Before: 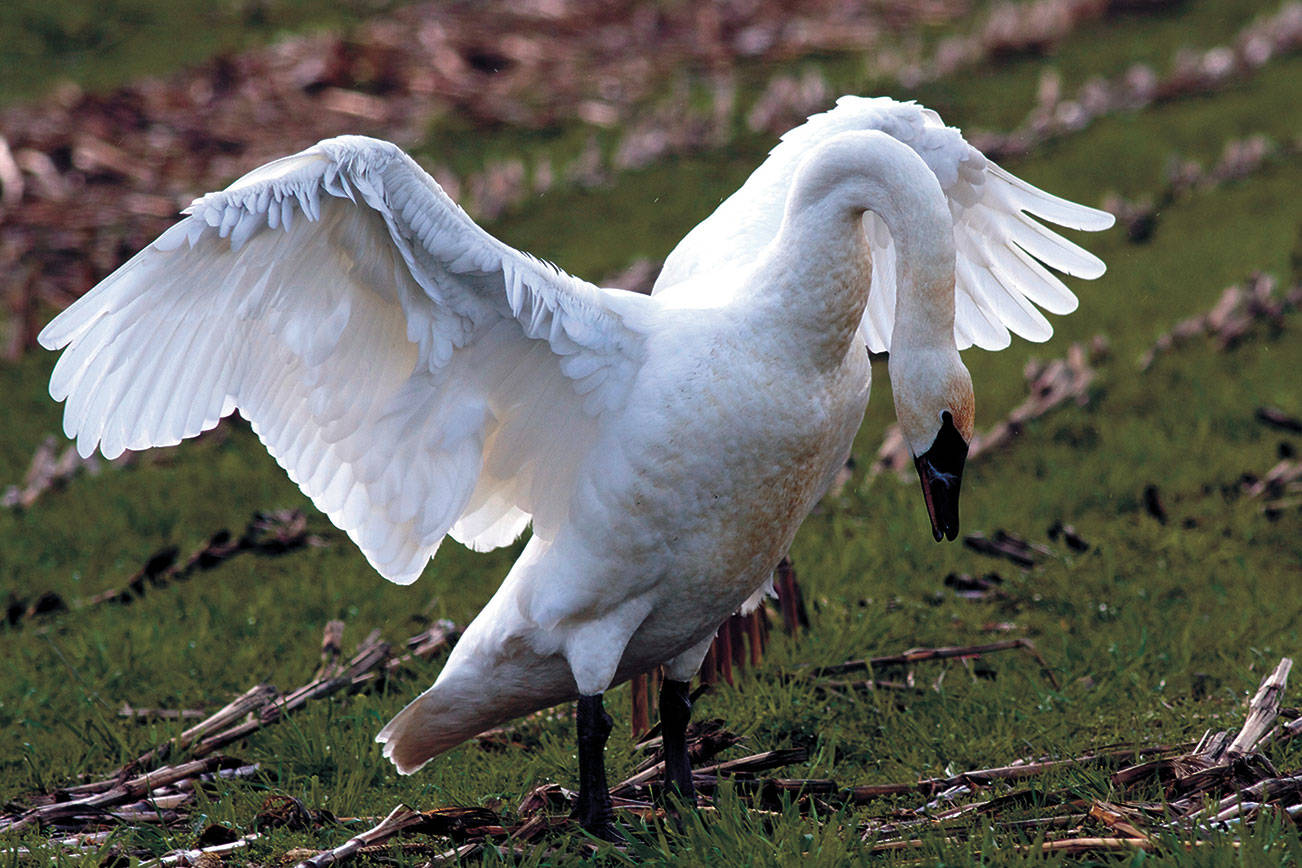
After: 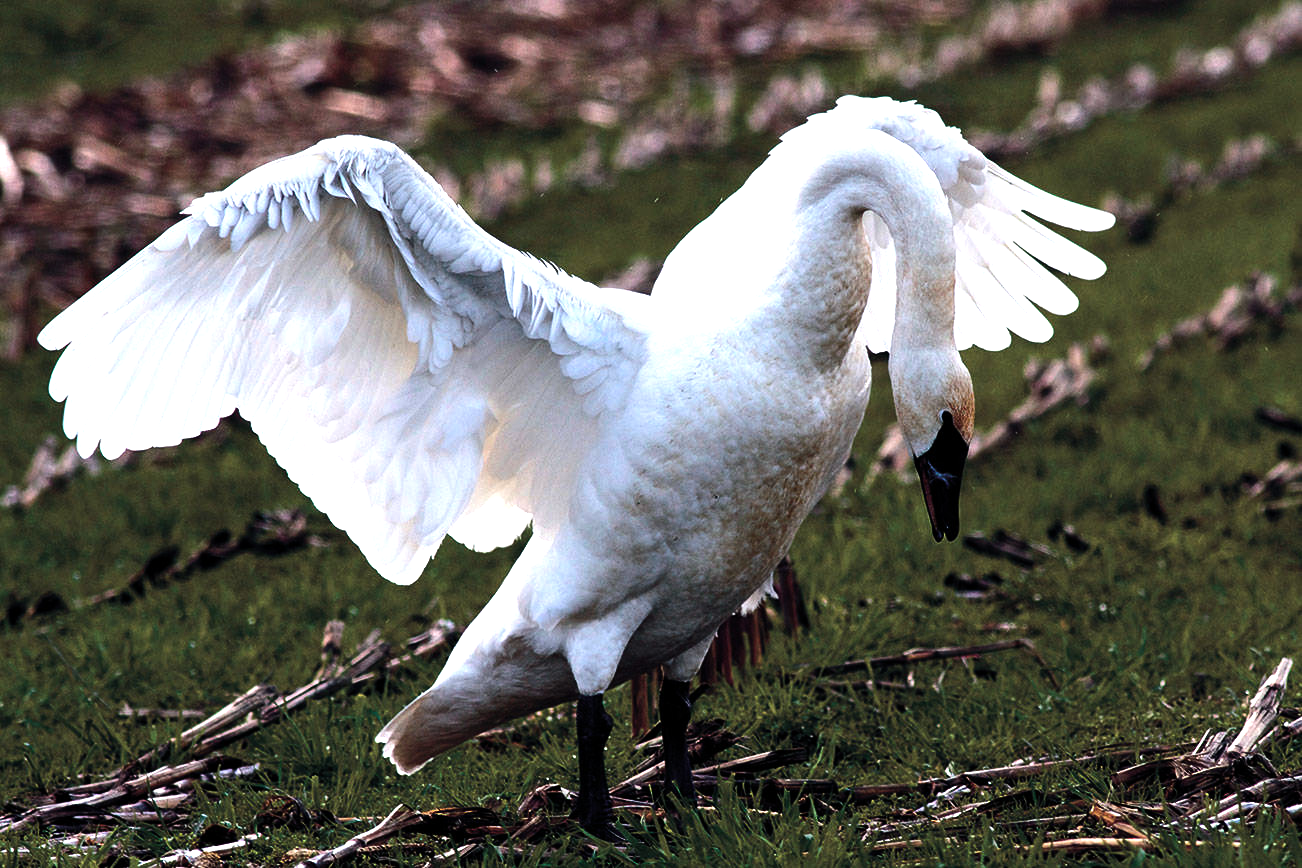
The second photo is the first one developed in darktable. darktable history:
tone equalizer: -8 EV -1.09 EV, -7 EV -1.03 EV, -6 EV -0.9 EV, -5 EV -0.545 EV, -3 EV 0.587 EV, -2 EV 0.849 EV, -1 EV 1 EV, +0 EV 1.07 EV, edges refinement/feathering 500, mask exposure compensation -1.57 EV, preserve details no
